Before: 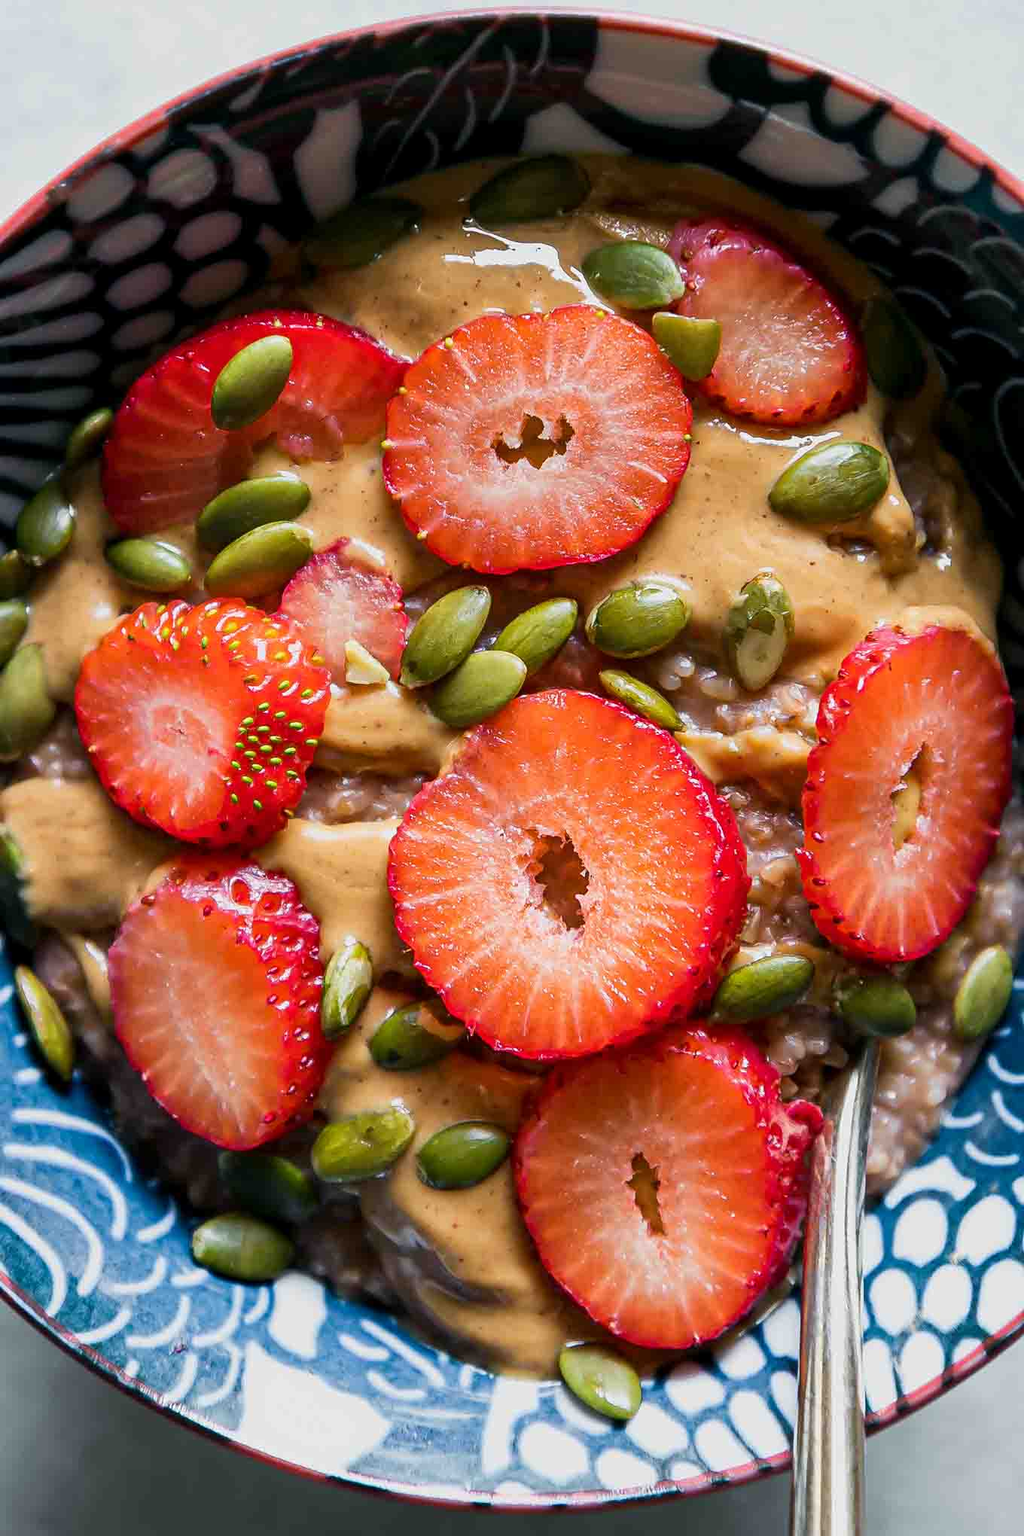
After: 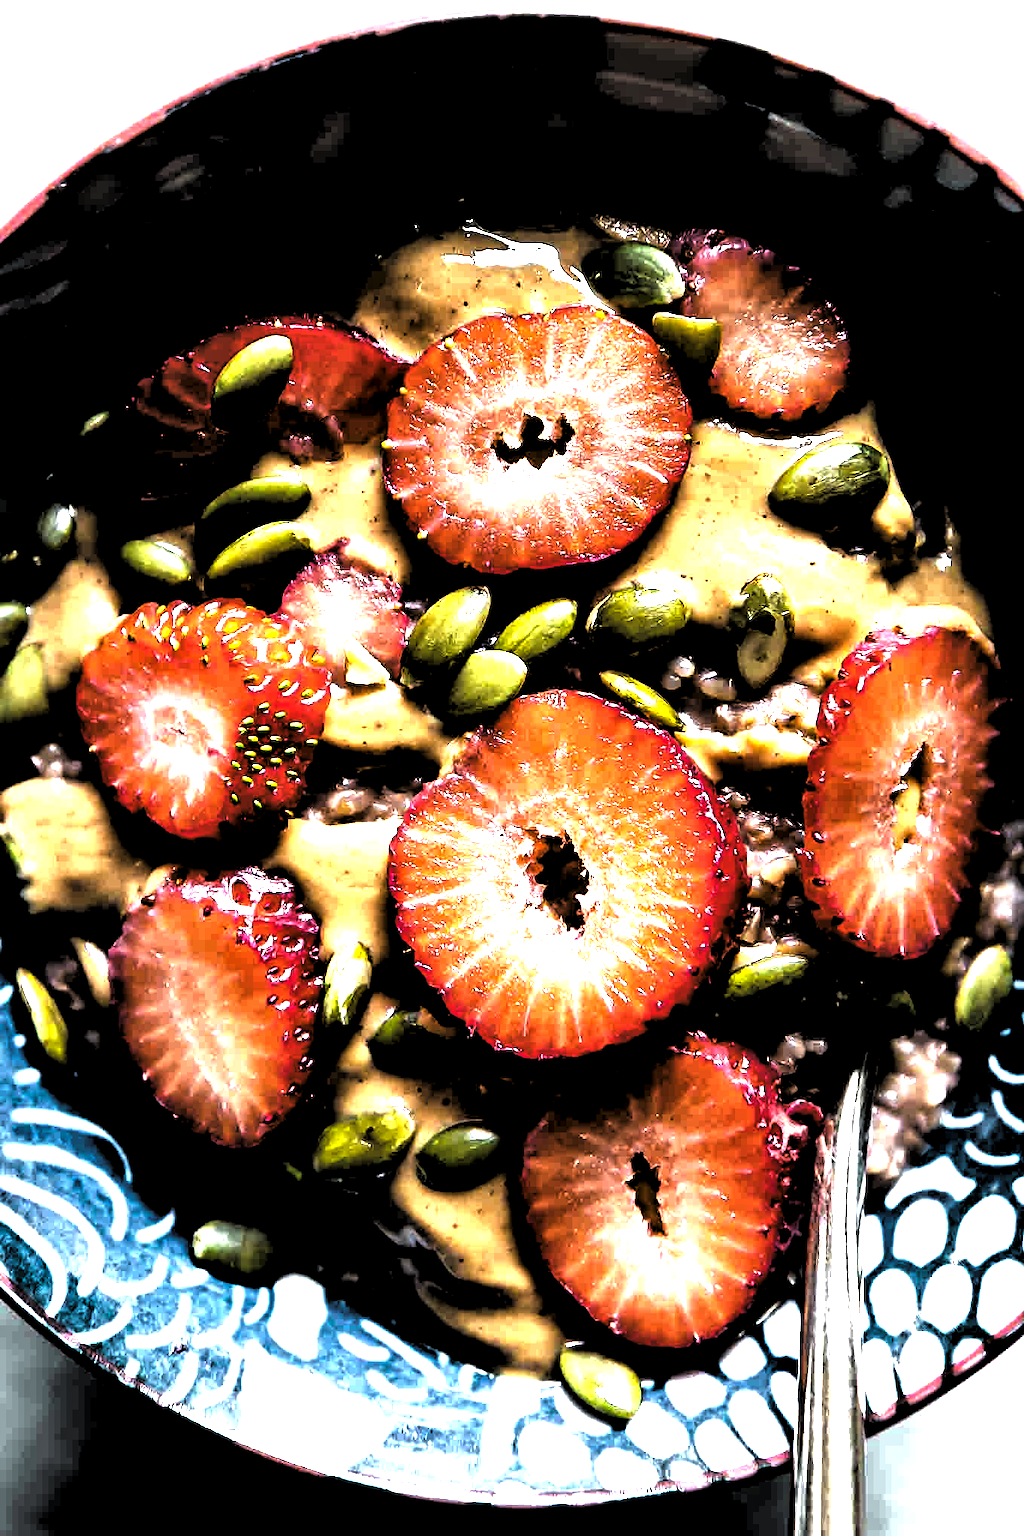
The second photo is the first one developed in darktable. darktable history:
levels: levels [0.514, 0.759, 1]
local contrast: mode bilateral grid, contrast 20, coarseness 51, detail 157%, midtone range 0.2
exposure: black level correction 0, exposure 1.41 EV, compensate highlight preservation false
color balance rgb: power › hue 172.39°, perceptual saturation grading › global saturation 20.516%, perceptual saturation grading › highlights -19.746%, perceptual saturation grading › shadows 29.297%, global vibrance 20%
